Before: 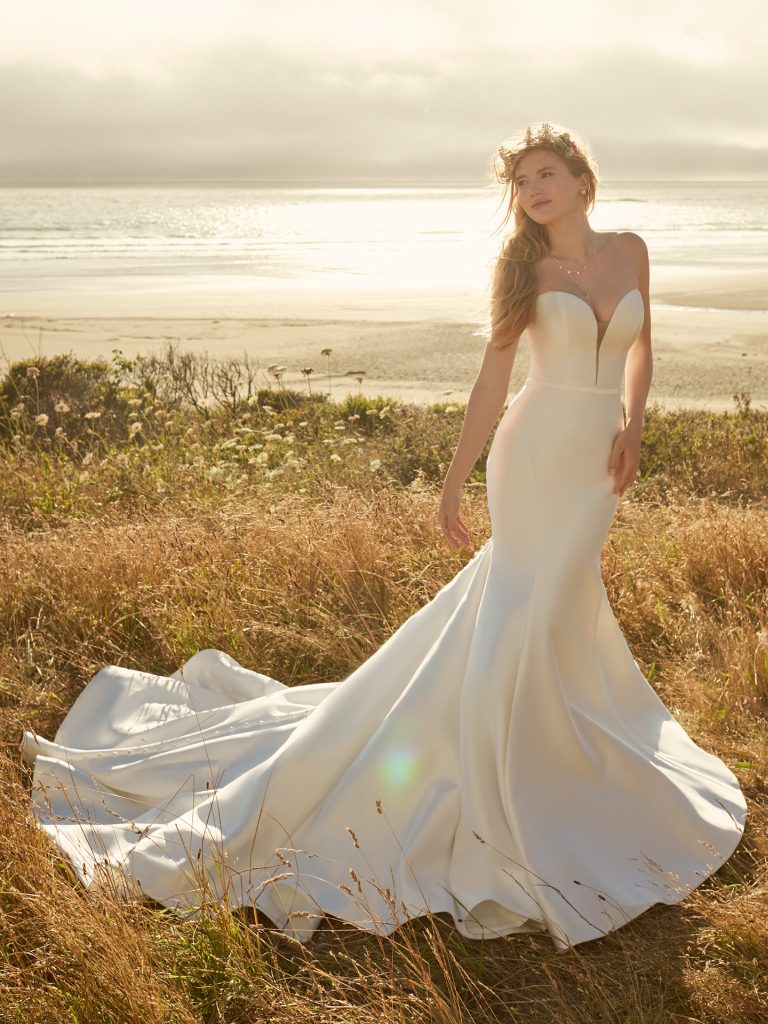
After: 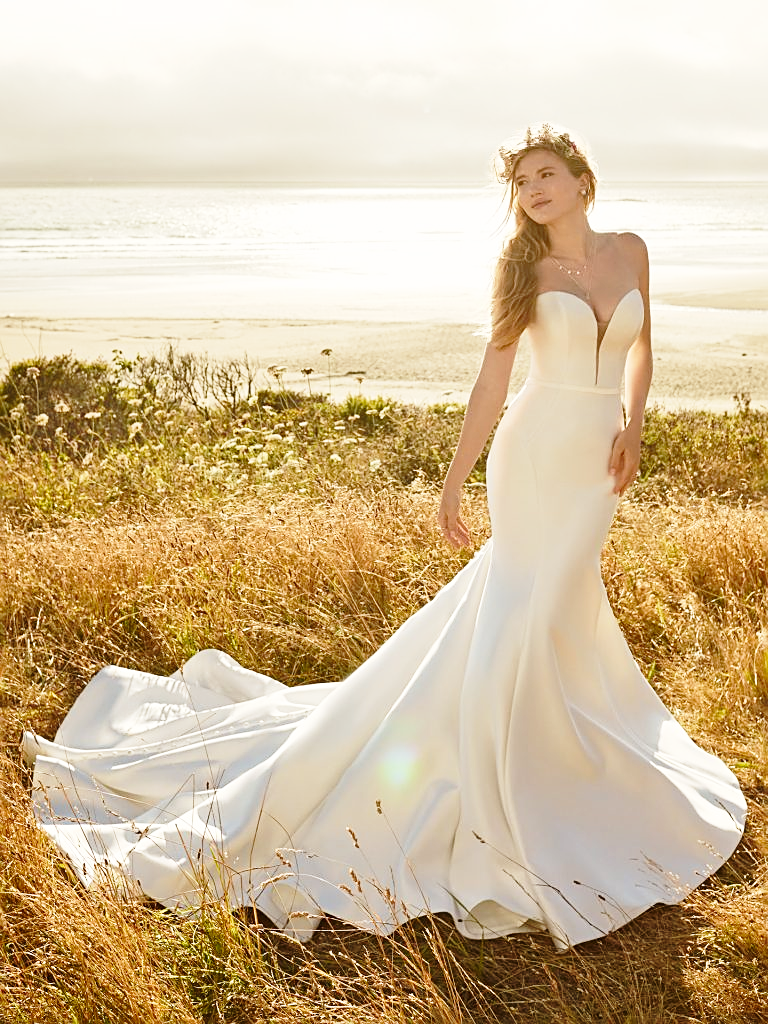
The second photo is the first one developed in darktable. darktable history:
base curve: curves: ch0 [(0, 0) (0.028, 0.03) (0.121, 0.232) (0.46, 0.748) (0.859, 0.968) (1, 1)], preserve colors none
shadows and highlights: shadows 32, highlights -32, soften with gaussian
sharpen: on, module defaults
